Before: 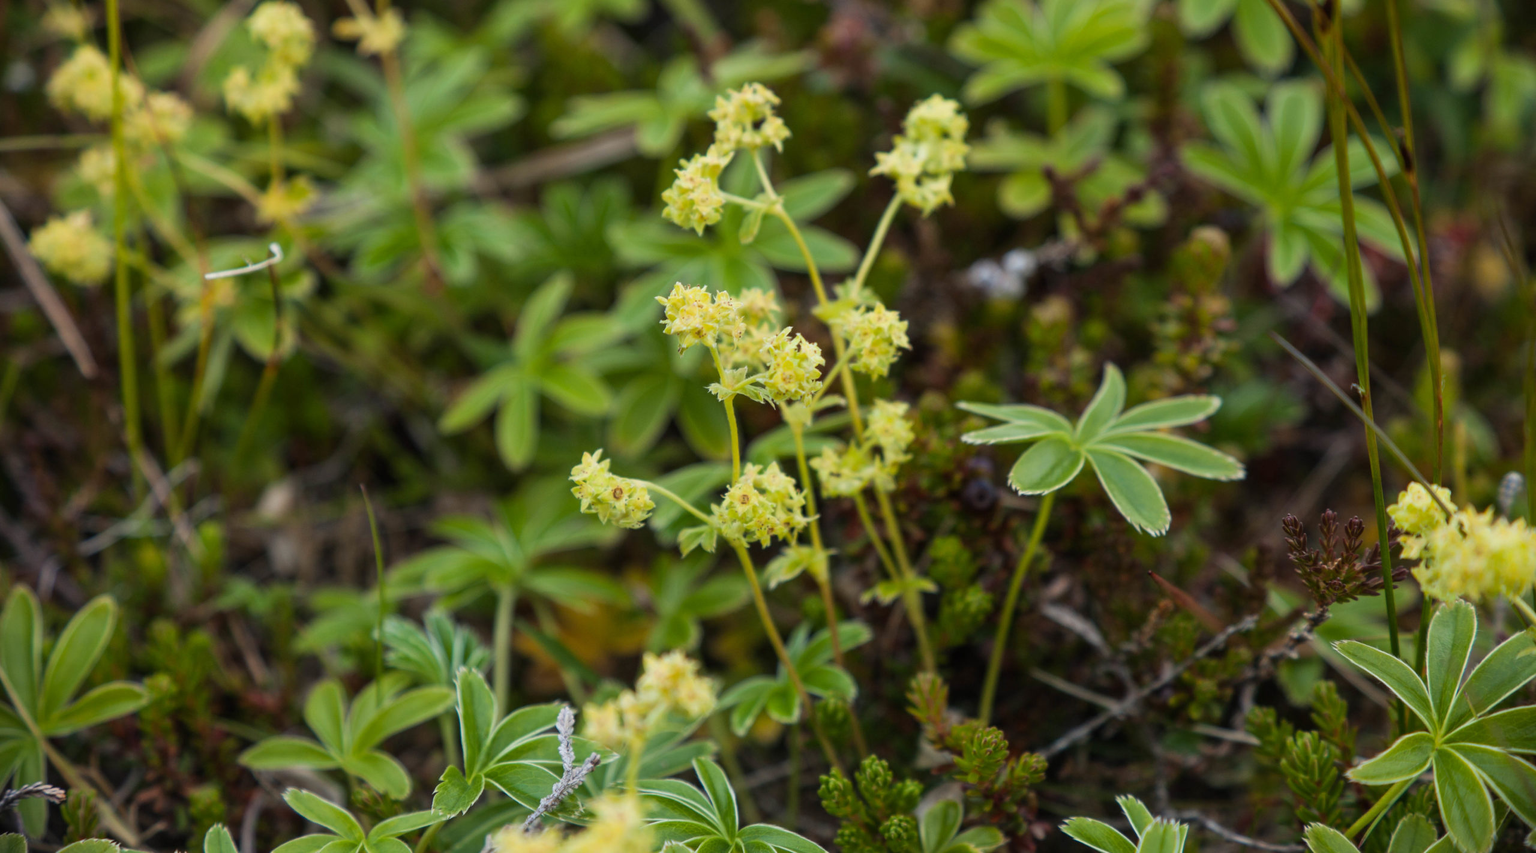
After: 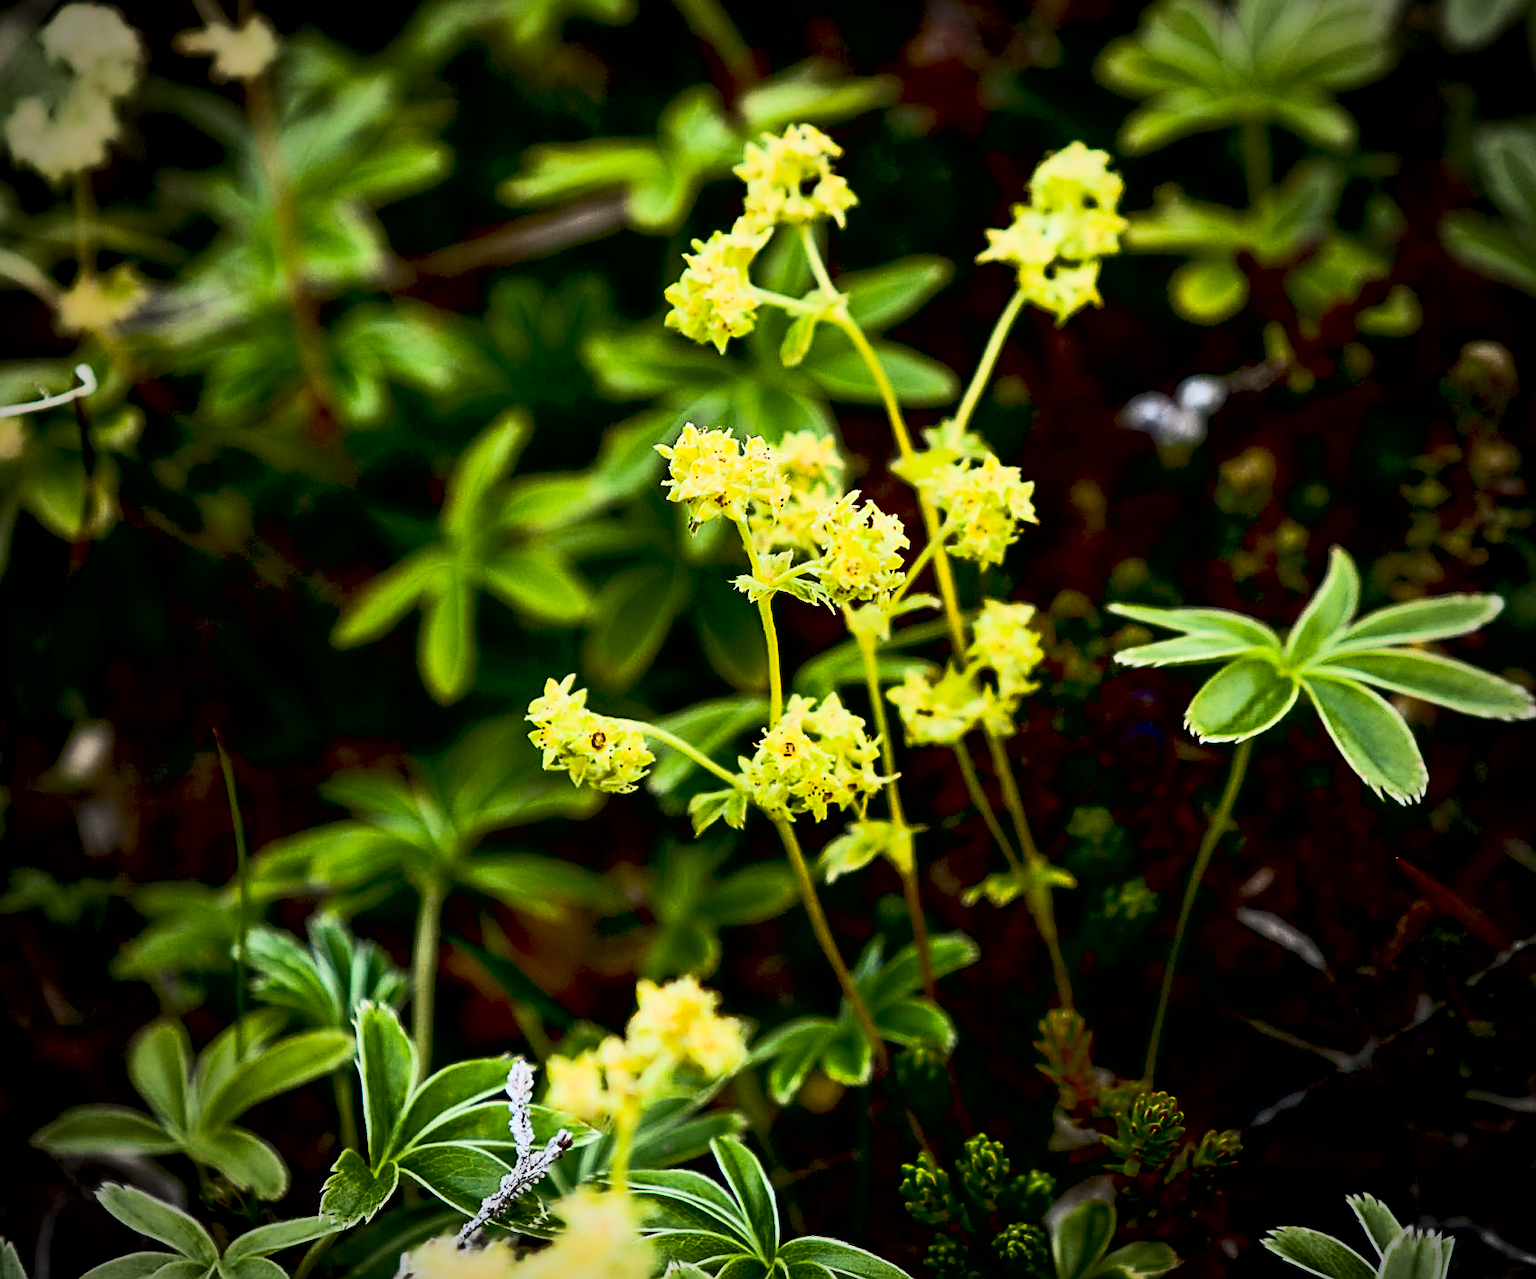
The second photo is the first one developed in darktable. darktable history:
tone curve: curves: ch0 [(0, 0) (0.427, 0.375) (0.616, 0.801) (1, 1)], color space Lab, linked channels, preserve colors none
tone equalizer: on, module defaults
crop and rotate: left 14.292%, right 19.041%
sharpen: amount 0.901
vignetting: fall-off start 75%, brightness -0.692, width/height ratio 1.084
exposure: black level correction 0.056, exposure -0.039 EV, compensate highlight preservation false
